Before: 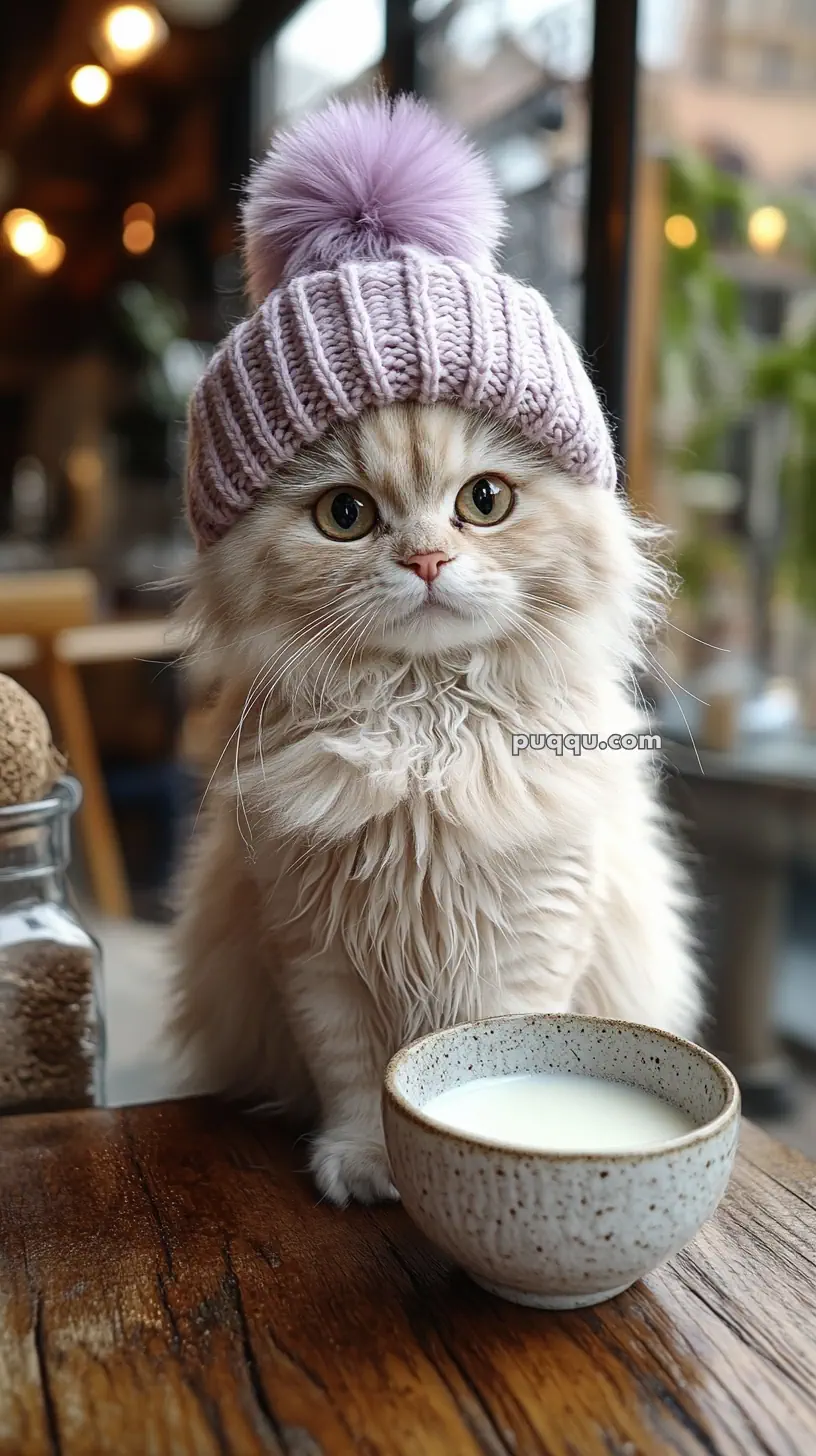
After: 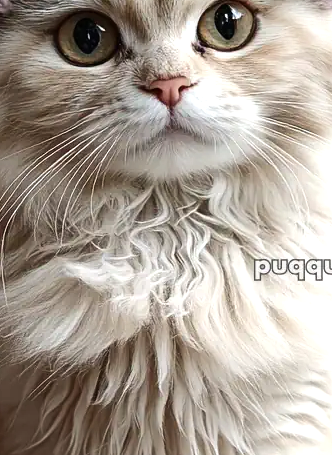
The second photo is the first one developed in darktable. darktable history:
crop: left 31.638%, top 32.655%, right 27.599%, bottom 36.092%
tone equalizer: -8 EV -0.381 EV, -7 EV -0.418 EV, -6 EV -0.365 EV, -5 EV -0.201 EV, -3 EV 0.249 EV, -2 EV 0.331 EV, -1 EV 0.413 EV, +0 EV 0.399 EV, edges refinement/feathering 500, mask exposure compensation -1.57 EV, preserve details no
